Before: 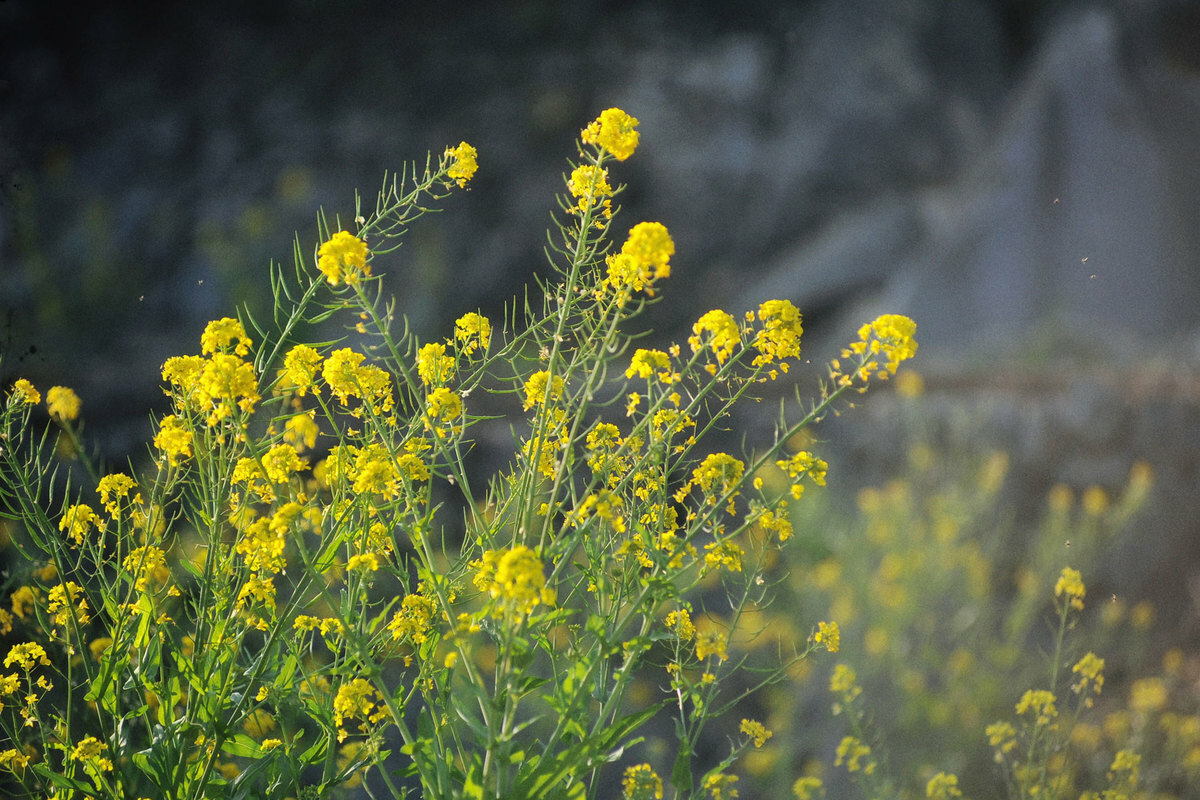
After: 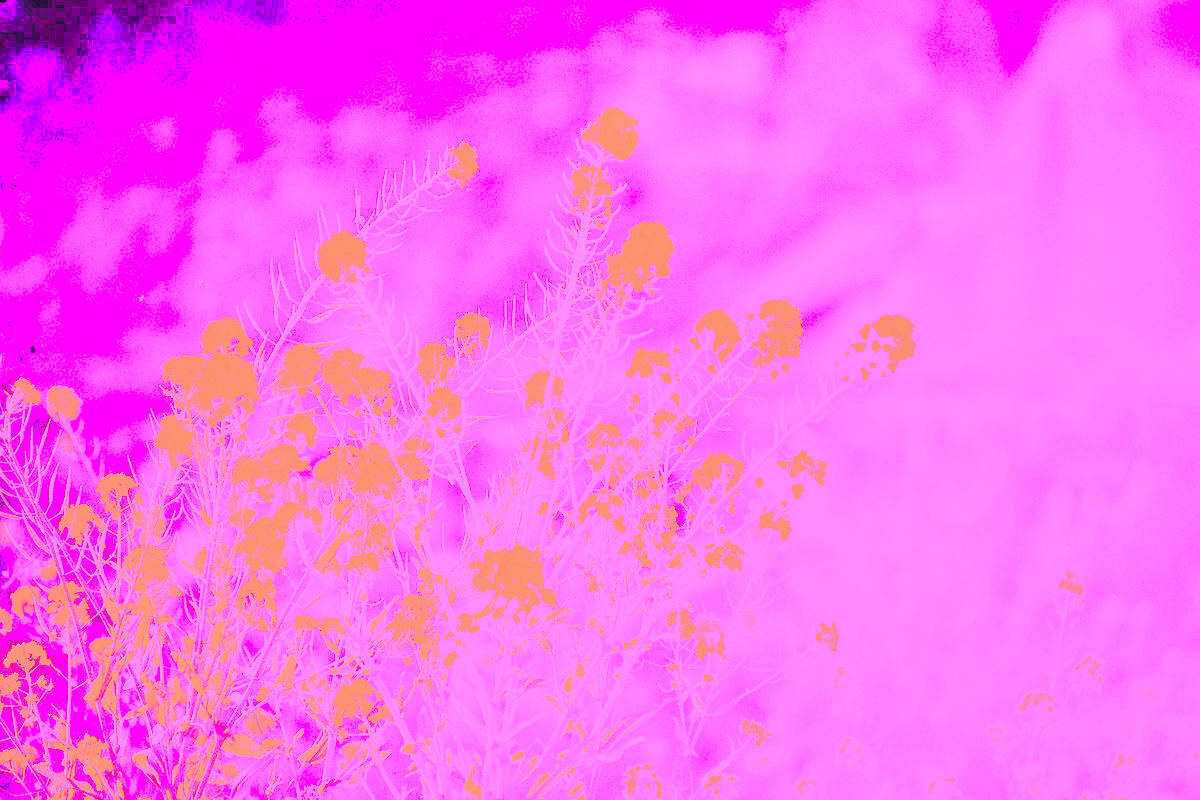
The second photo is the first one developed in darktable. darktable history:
tone curve: curves: ch0 [(0, 0) (0.004, 0) (0.133, 0.071) (0.325, 0.456) (0.832, 0.957) (1, 1)], color space Lab, linked channels, preserve colors none
white balance: red 8, blue 8
local contrast: highlights 0%, shadows 0%, detail 133%
color balance rgb: perceptual saturation grading › global saturation 20%, perceptual saturation grading › highlights -25%, perceptual saturation grading › shadows 25%
tone equalizer: -7 EV 0.13 EV, smoothing diameter 25%, edges refinement/feathering 10, preserve details guided filter
